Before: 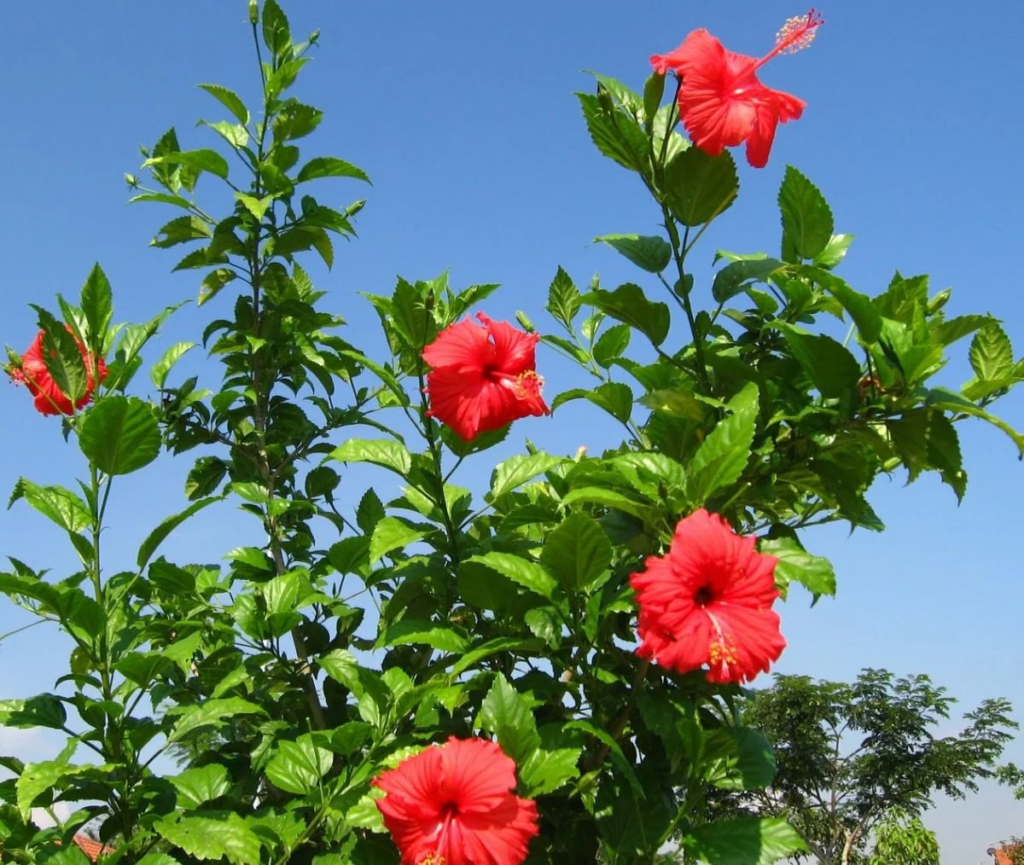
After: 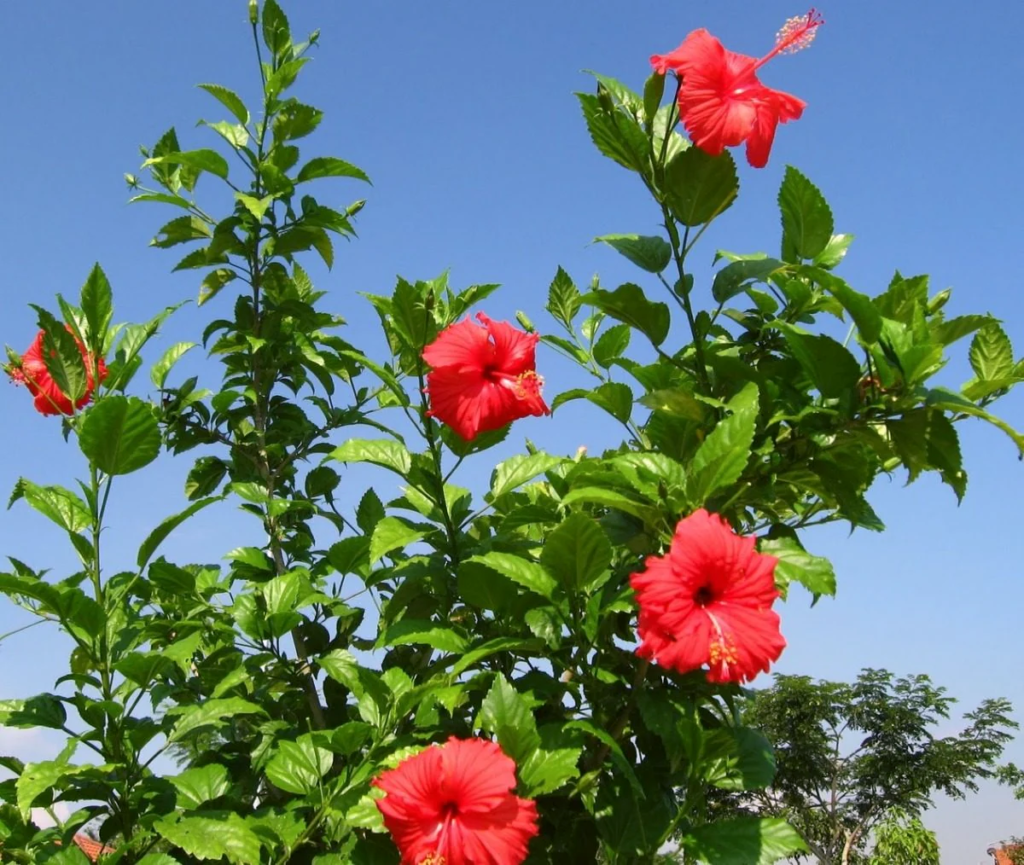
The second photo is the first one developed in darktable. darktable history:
color correction: highlights a* 3.15, highlights b* -1.19, shadows a* -0.083, shadows b* 2.29, saturation 0.981
